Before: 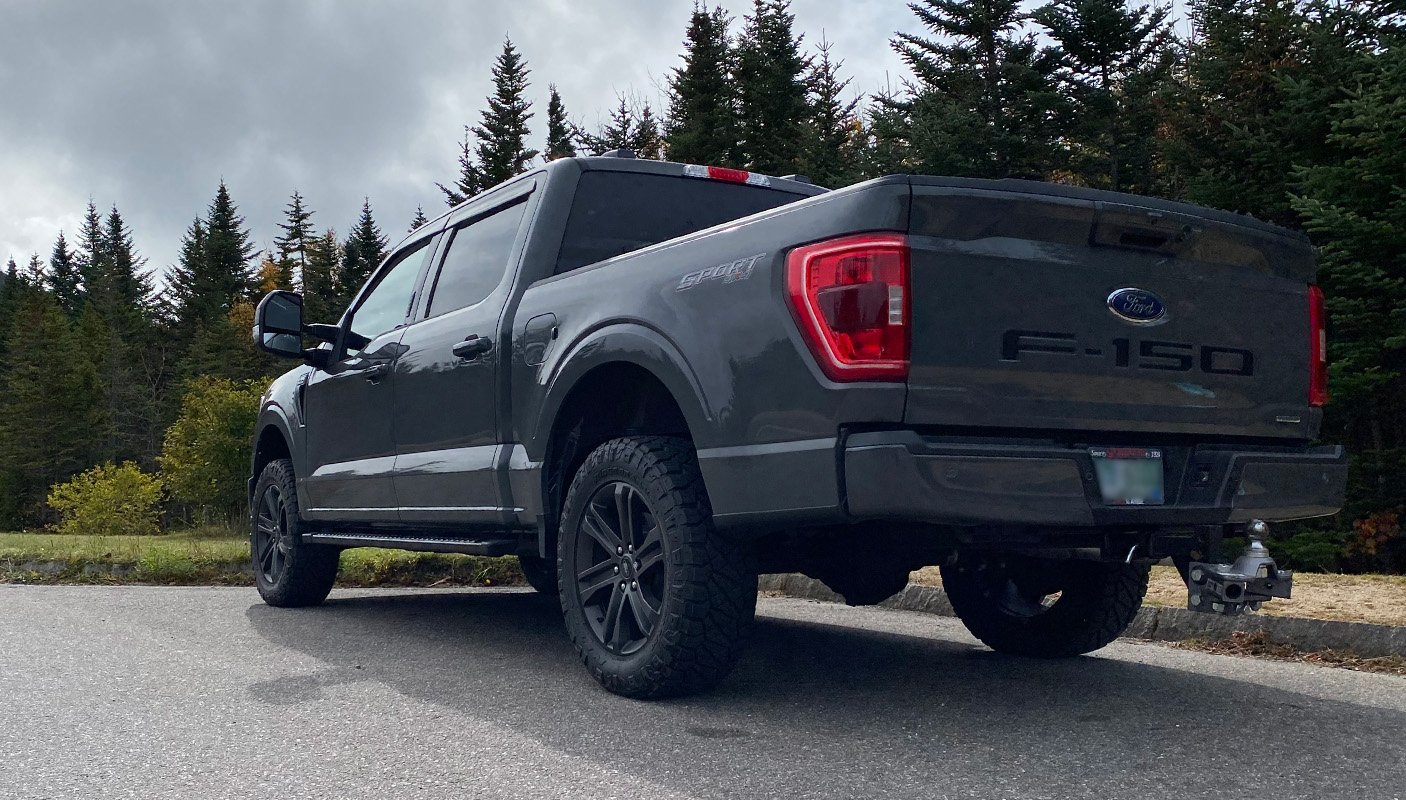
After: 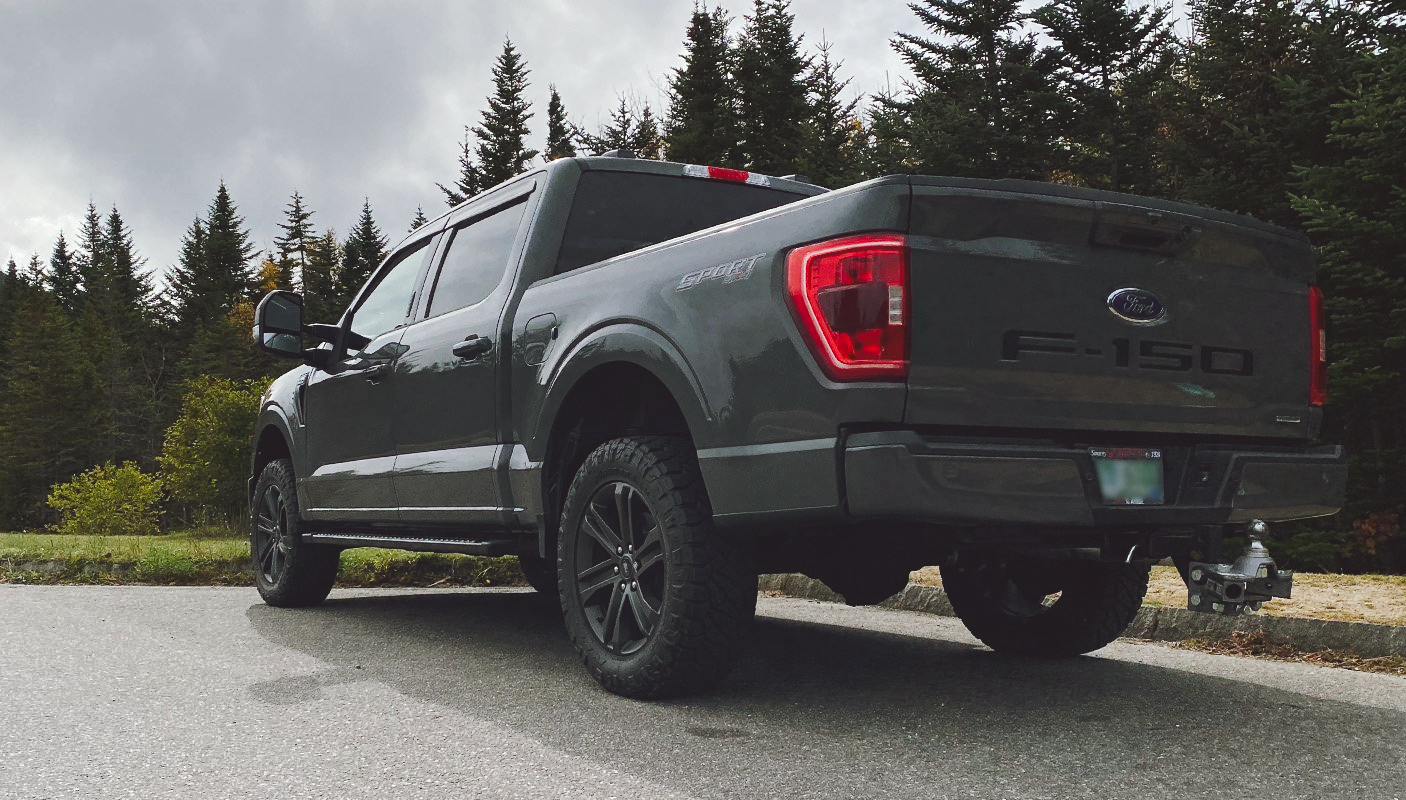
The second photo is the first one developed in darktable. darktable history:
tone curve: curves: ch0 [(0, 0) (0.003, 0.1) (0.011, 0.101) (0.025, 0.11) (0.044, 0.126) (0.069, 0.14) (0.1, 0.158) (0.136, 0.18) (0.177, 0.206) (0.224, 0.243) (0.277, 0.293) (0.335, 0.36) (0.399, 0.446) (0.468, 0.537) (0.543, 0.618) (0.623, 0.694) (0.709, 0.763) (0.801, 0.836) (0.898, 0.908) (1, 1)], preserve colors none
color look up table: target L [93.06, 90.68, 87.45, 90.26, 86.8, 75.86, 59.82, 52.03, 58.69, 50.55, 38, 21.18, 200.64, 89.42, 69.8, 71.99, 70.26, 64.71, 62.59, 55.62, 53.8, 51.75, 41.49, 35.59, 31.23, 30.23, 28.32, 13.37, 1.058, 87.18, 81.32, 76.19, 75.46, 64.97, 63.9, 54.23, 51.69, 41.94, 42.4, 35.59, 36.21, 24.2, 14.86, 9.613, 92.68, 81.76, 67.84, 54.69, 45.61], target a [-7.437, -11.06, -30.03, -15.76, -39.07, -49.11, -24.24, -40.18, -36.44, -19.89, -22.7, -18.08, 0, 4.092, 35.07, 8.778, 6.207, 6.426, 28.1, 18.64, 74.02, 74.43, 59.86, -1.285, 7.014, 24.91, 39.05, 27.32, 4.294, 21.78, 15.51, 36.01, 51.04, 24, 52.79, 76.42, 67.82, 9.552, 33.34, -0.683, 43.85, 40.53, 33.2, 16.24, -35.03, -21.08, -33.21, -8.228, -24.3], target b [15.76, 56.55, 45.37, 4.491, 17.69, 34.63, 44.58, 37.01, 14.87, 23.59, 29.64, 22.64, -0.001, 12.44, 56.54, 71.82, 49.11, 5.629, 28.08, 58.83, 25.44, 74.35, 59.06, 43.8, 8.627, 46.74, 18.78, 22.28, 1.154, -8.133, -5.889, 1.474, -27.54, -35.13, -43.56, -15.85, 11.96, -52.25, -16.21, -19.95, -50.89, -29.1, -41.29, -19.5, -5.856, -18.19, -8.716, -31.62, 0.539], num patches 49
